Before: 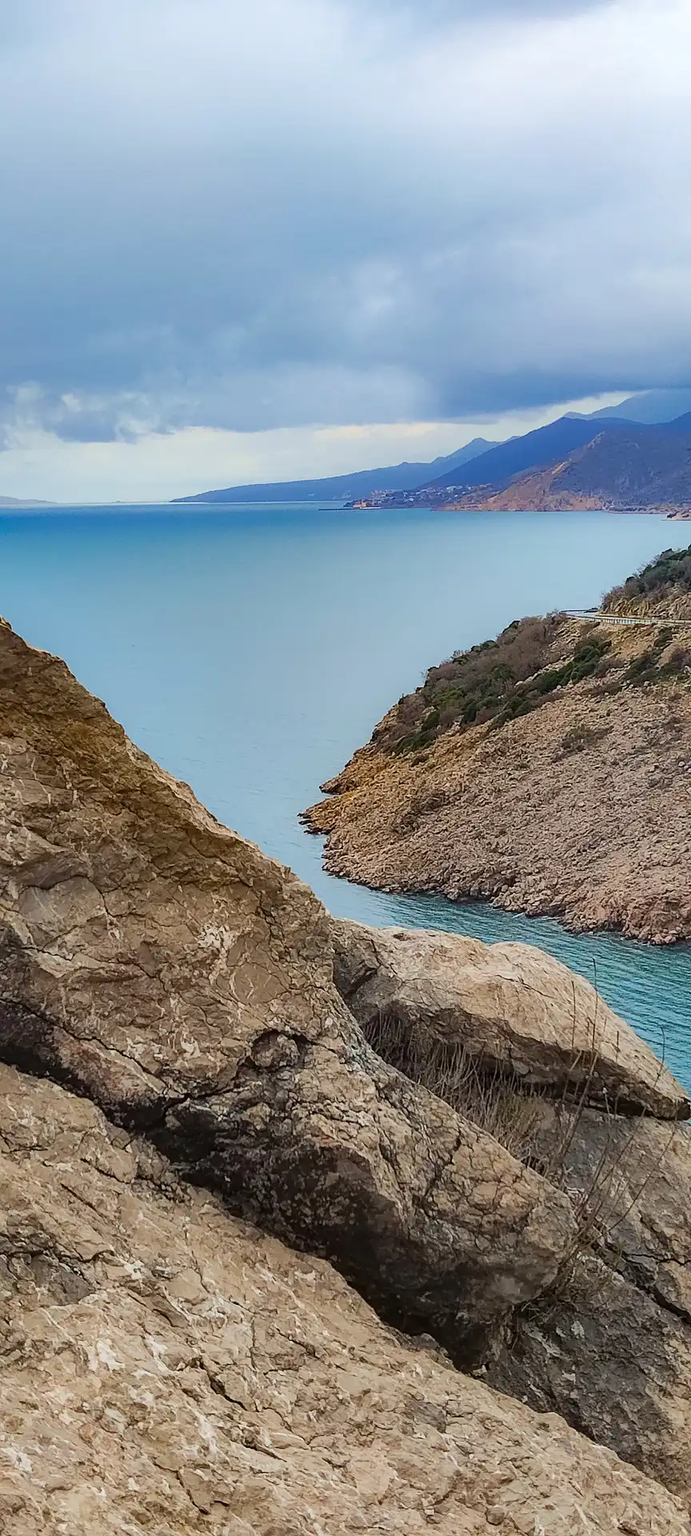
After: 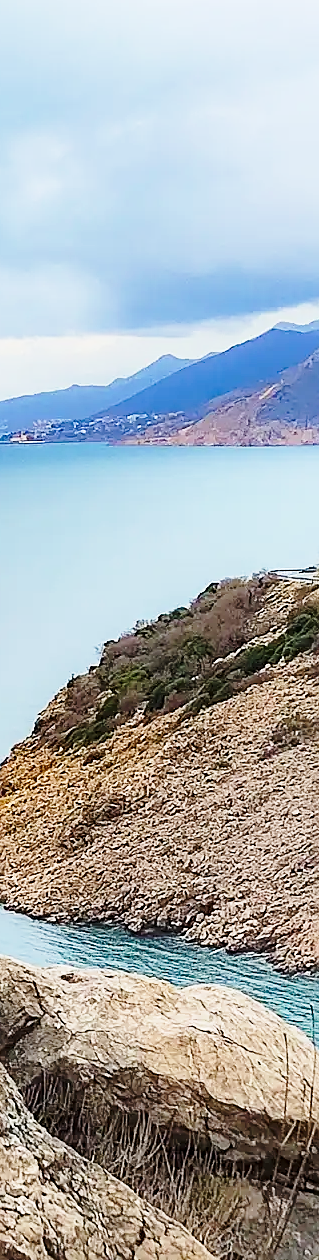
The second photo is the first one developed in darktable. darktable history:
base curve: curves: ch0 [(0, 0) (0.028, 0.03) (0.121, 0.232) (0.46, 0.748) (0.859, 0.968) (1, 1)], preserve colors none
sharpen: on, module defaults
crop and rotate: left 49.936%, top 10.094%, right 13.136%, bottom 24.256%
